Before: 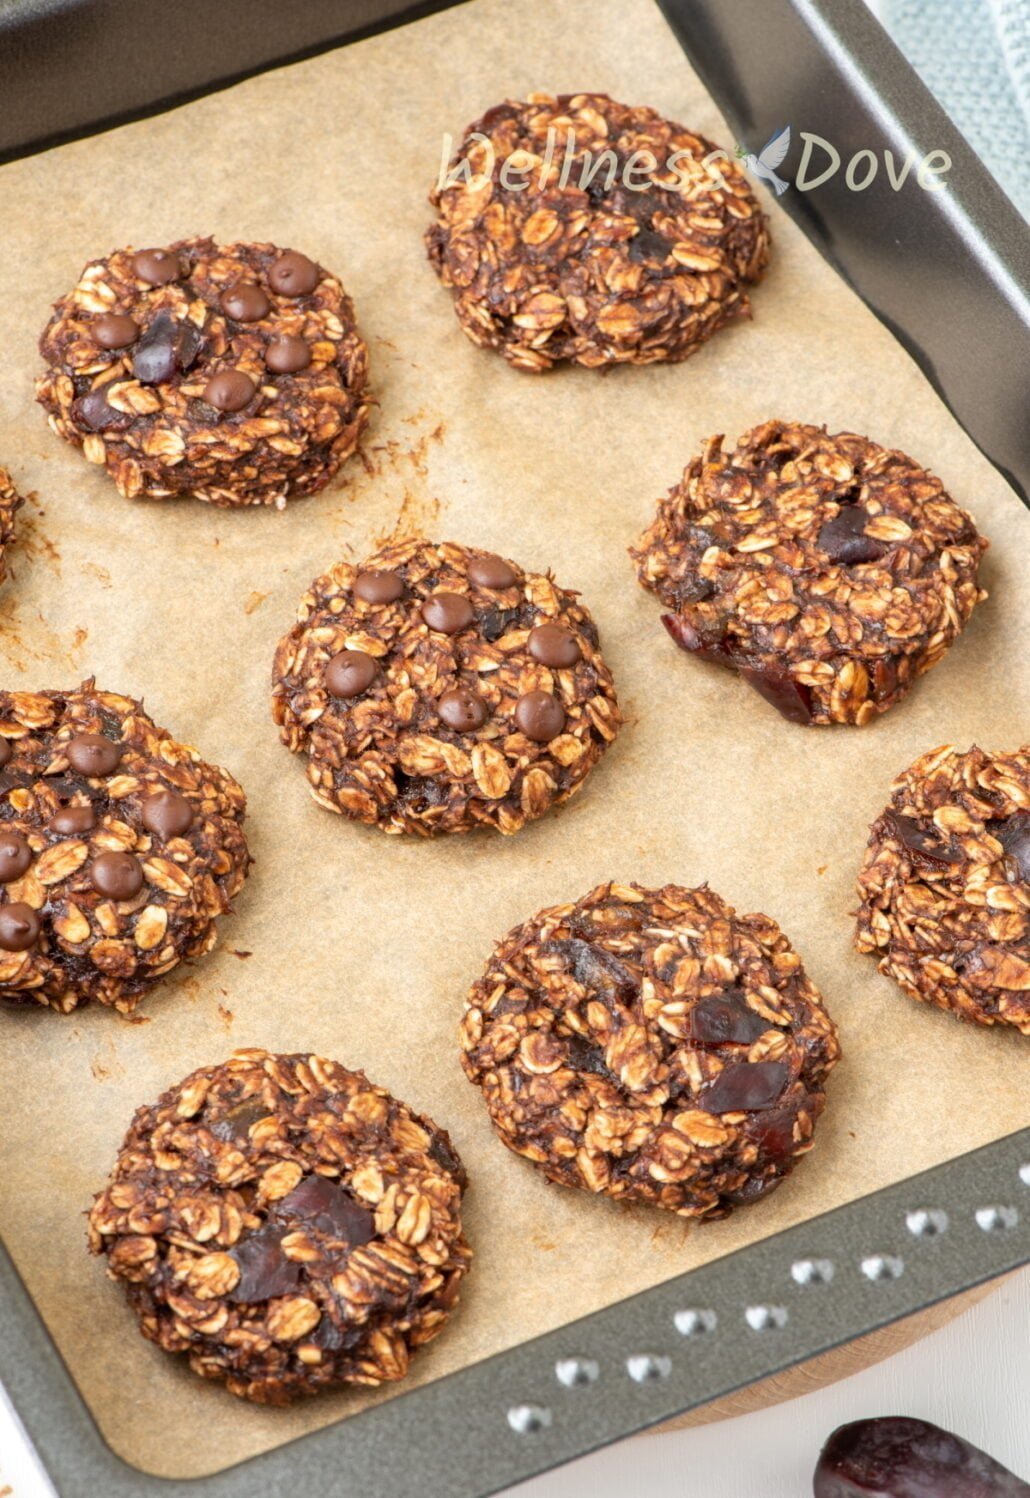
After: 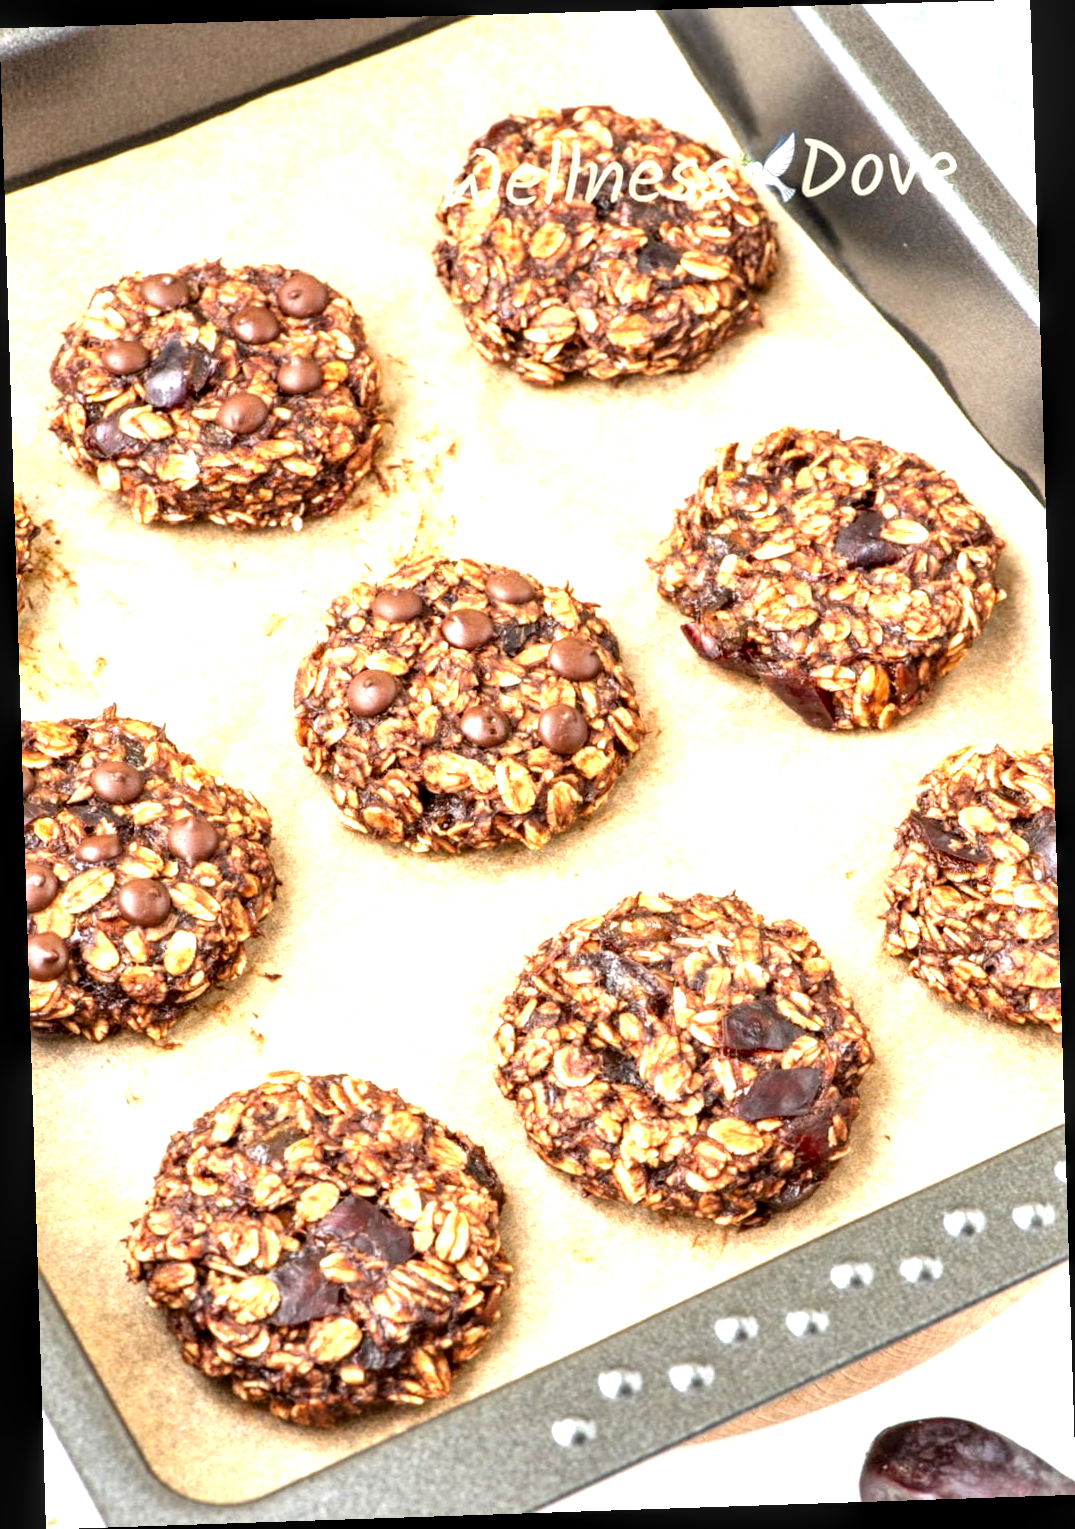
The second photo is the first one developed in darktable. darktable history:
exposure: black level correction 0, exposure 1.2 EV, compensate highlight preservation false
local contrast: detail 135%, midtone range 0.75
rotate and perspective: rotation -1.77°, lens shift (horizontal) 0.004, automatic cropping off
